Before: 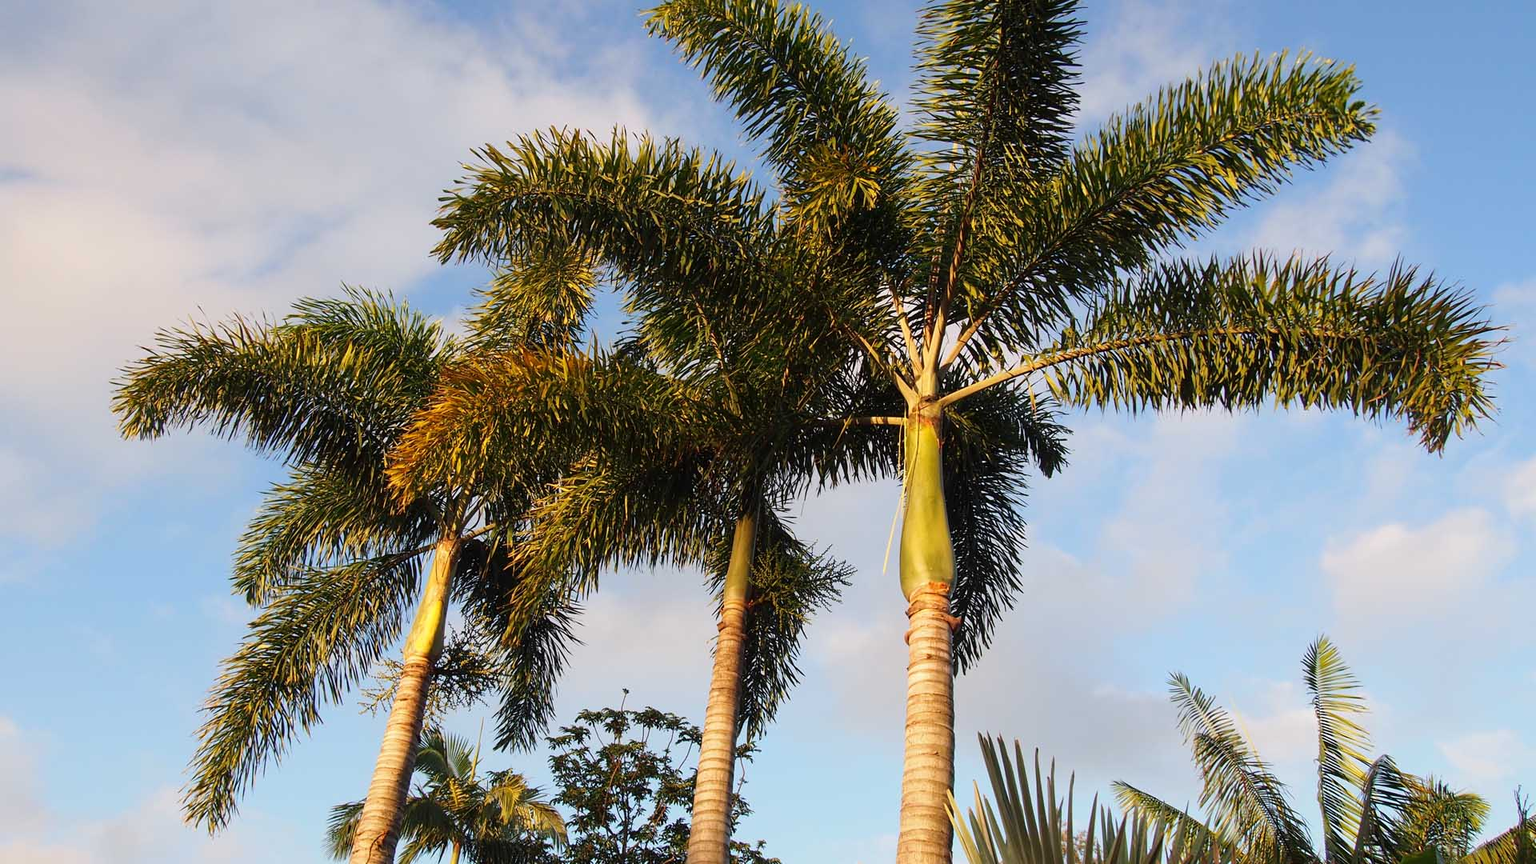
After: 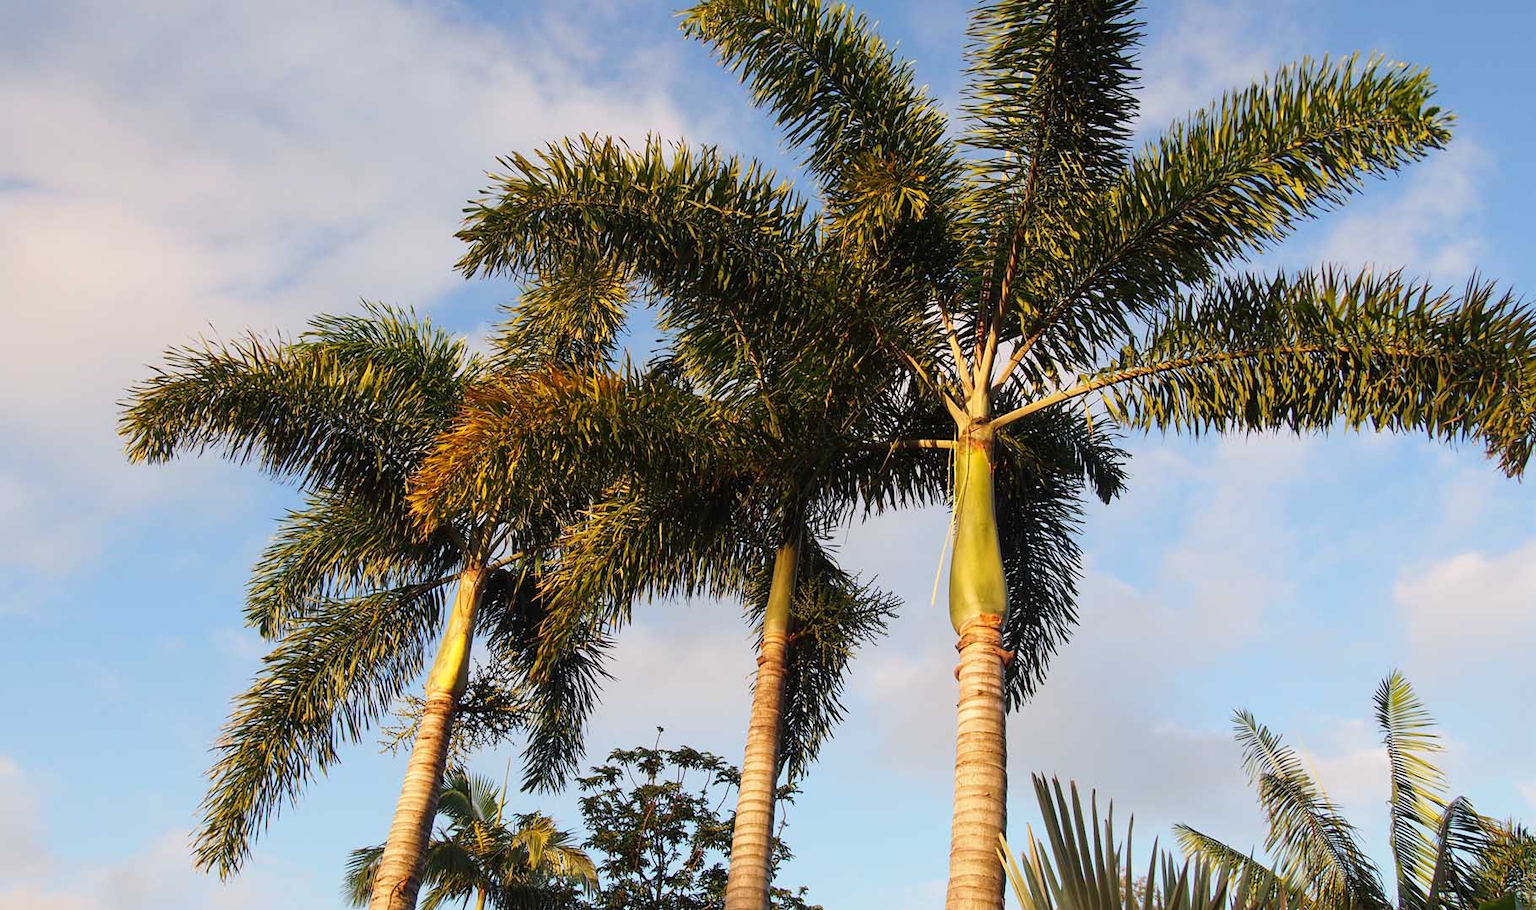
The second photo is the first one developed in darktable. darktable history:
crop and rotate: right 5.167%
exposure: exposure 0.014 EV, compensate highlight preservation false
